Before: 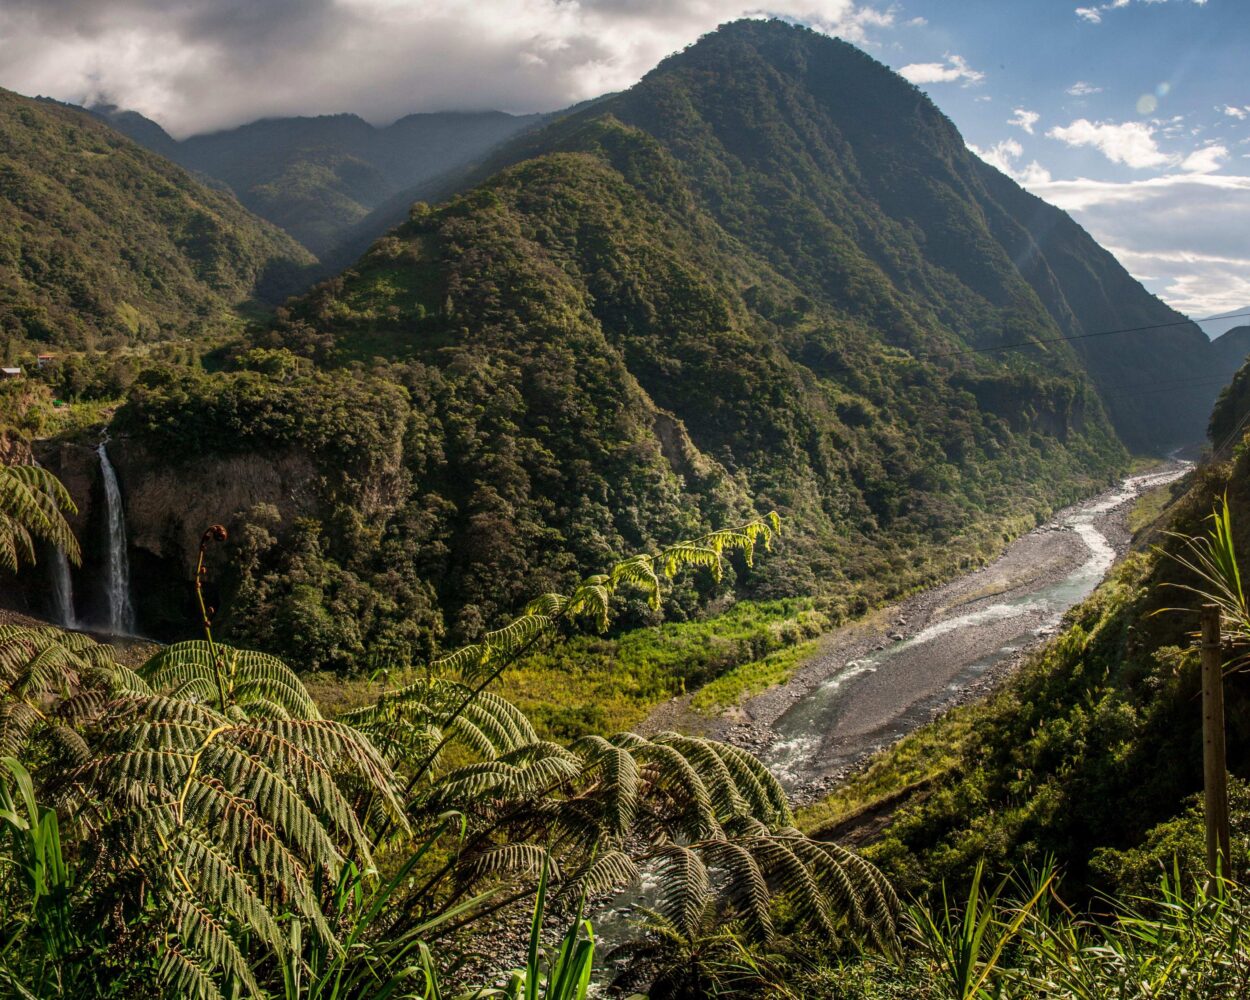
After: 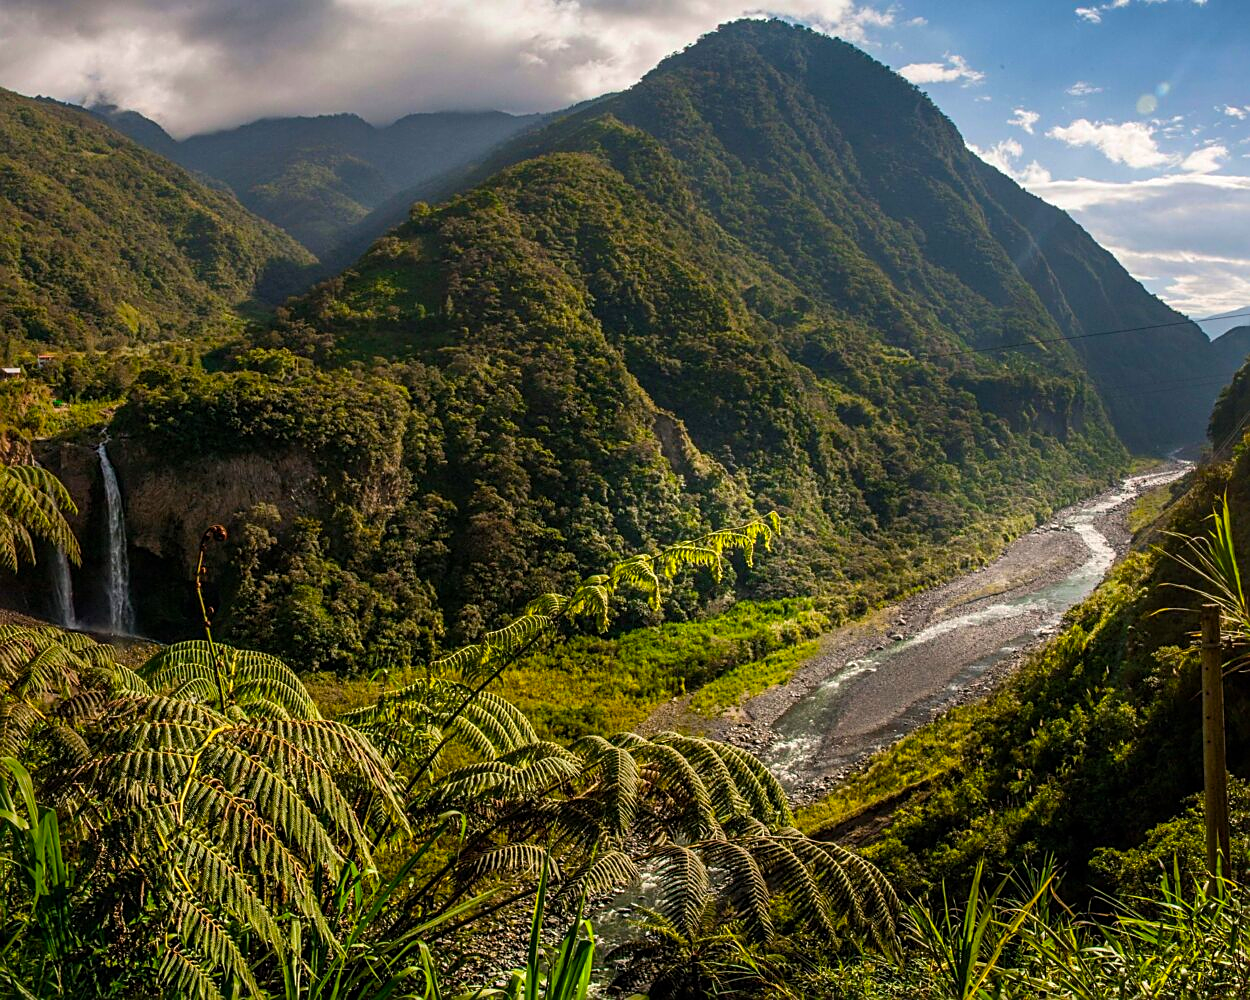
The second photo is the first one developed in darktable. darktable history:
color balance rgb: linear chroma grading › shadows -3.143%, linear chroma grading › highlights -3.147%, perceptual saturation grading › global saturation 33.148%, global vibrance 20%
sharpen: on, module defaults
